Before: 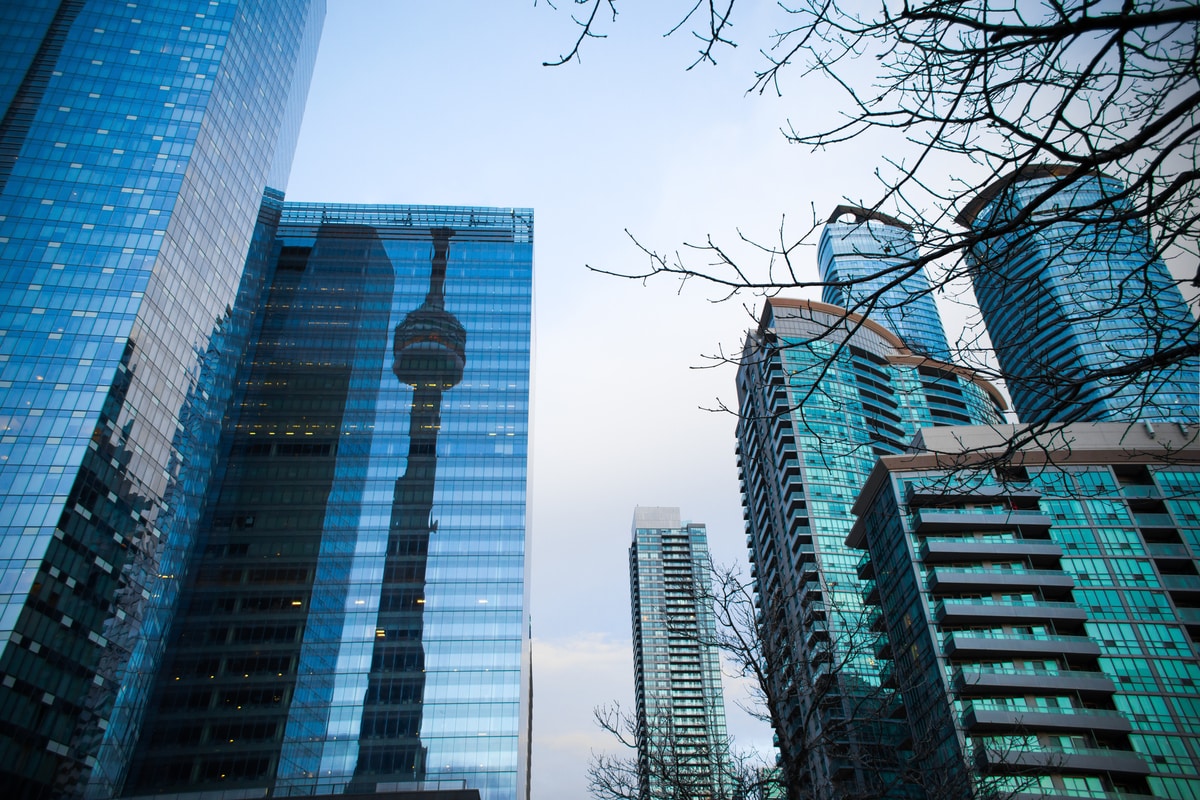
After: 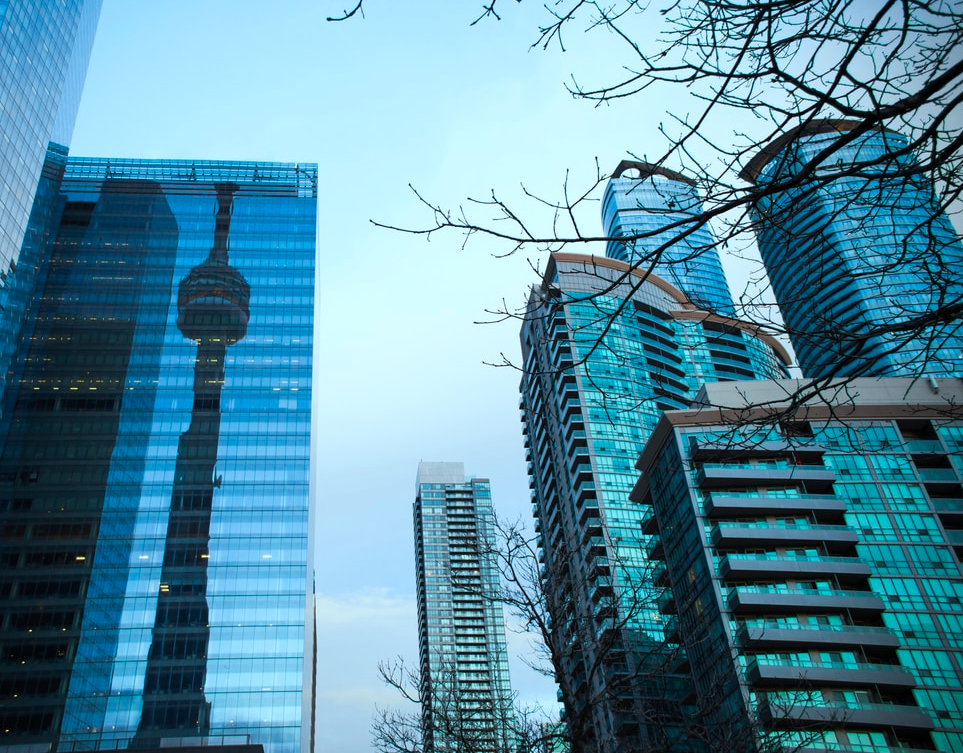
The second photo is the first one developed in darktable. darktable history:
crop and rotate: left 18.051%, top 5.784%, right 1.686%
tone equalizer: edges refinement/feathering 500, mask exposure compensation -1.57 EV, preserve details no
color correction: highlights a* -10.14, highlights b* -10.3
